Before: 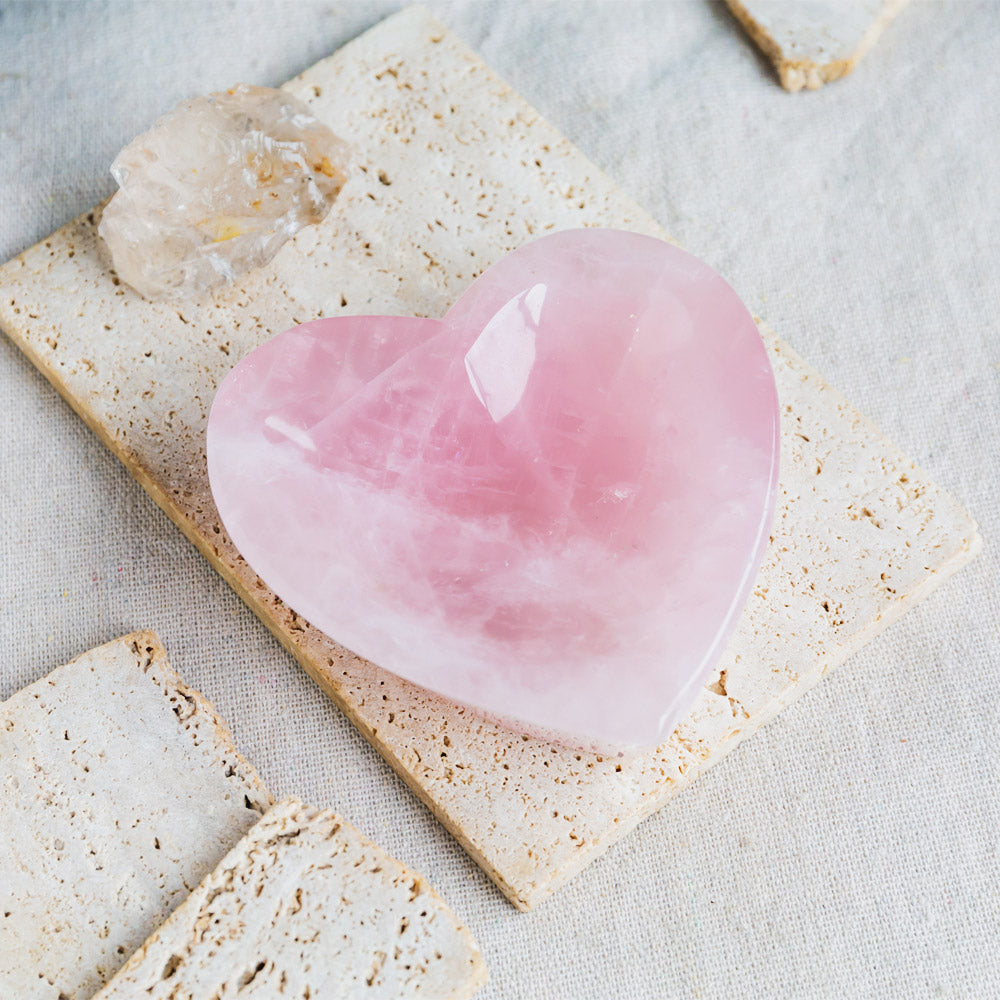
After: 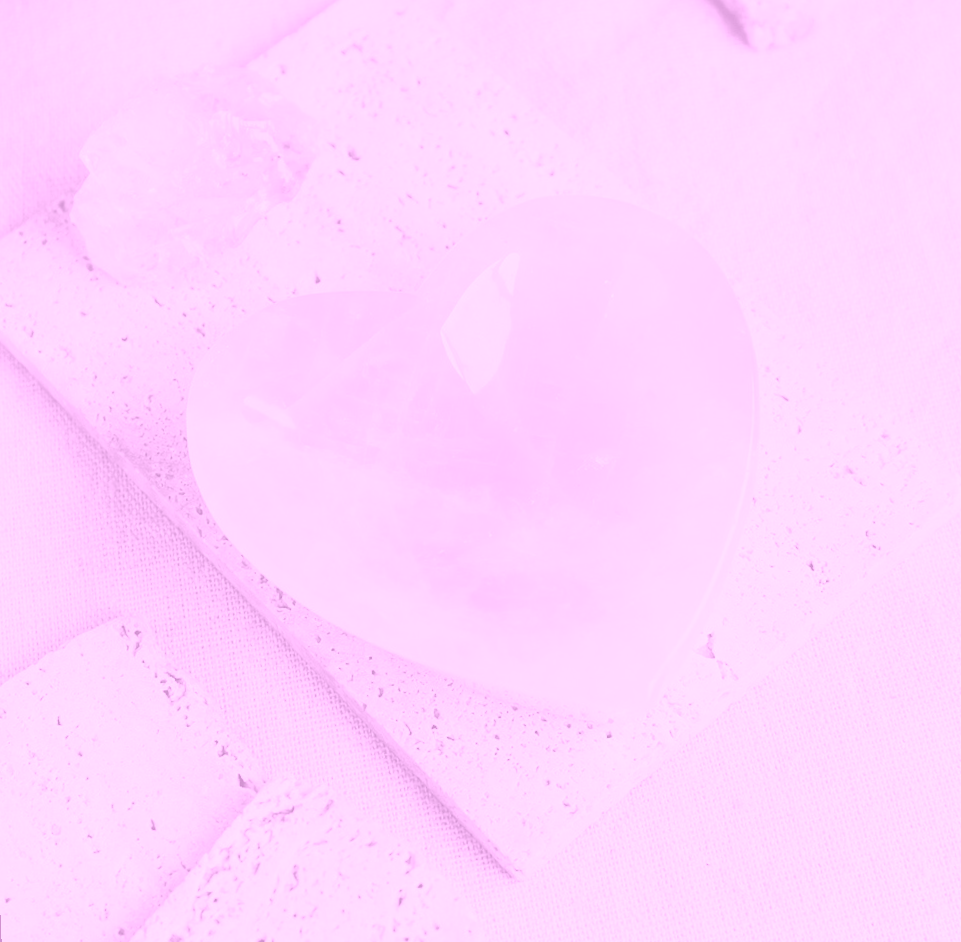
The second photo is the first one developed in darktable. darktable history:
colorize: hue 331.2°, saturation 75%, source mix 30.28%, lightness 70.52%, version 1
rgb levels: mode RGB, independent channels, levels [[0, 0.5, 1], [0, 0.521, 1], [0, 0.536, 1]]
rotate and perspective: rotation -2.12°, lens shift (vertical) 0.009, lens shift (horizontal) -0.008, automatic cropping original format, crop left 0.036, crop right 0.964, crop top 0.05, crop bottom 0.959
